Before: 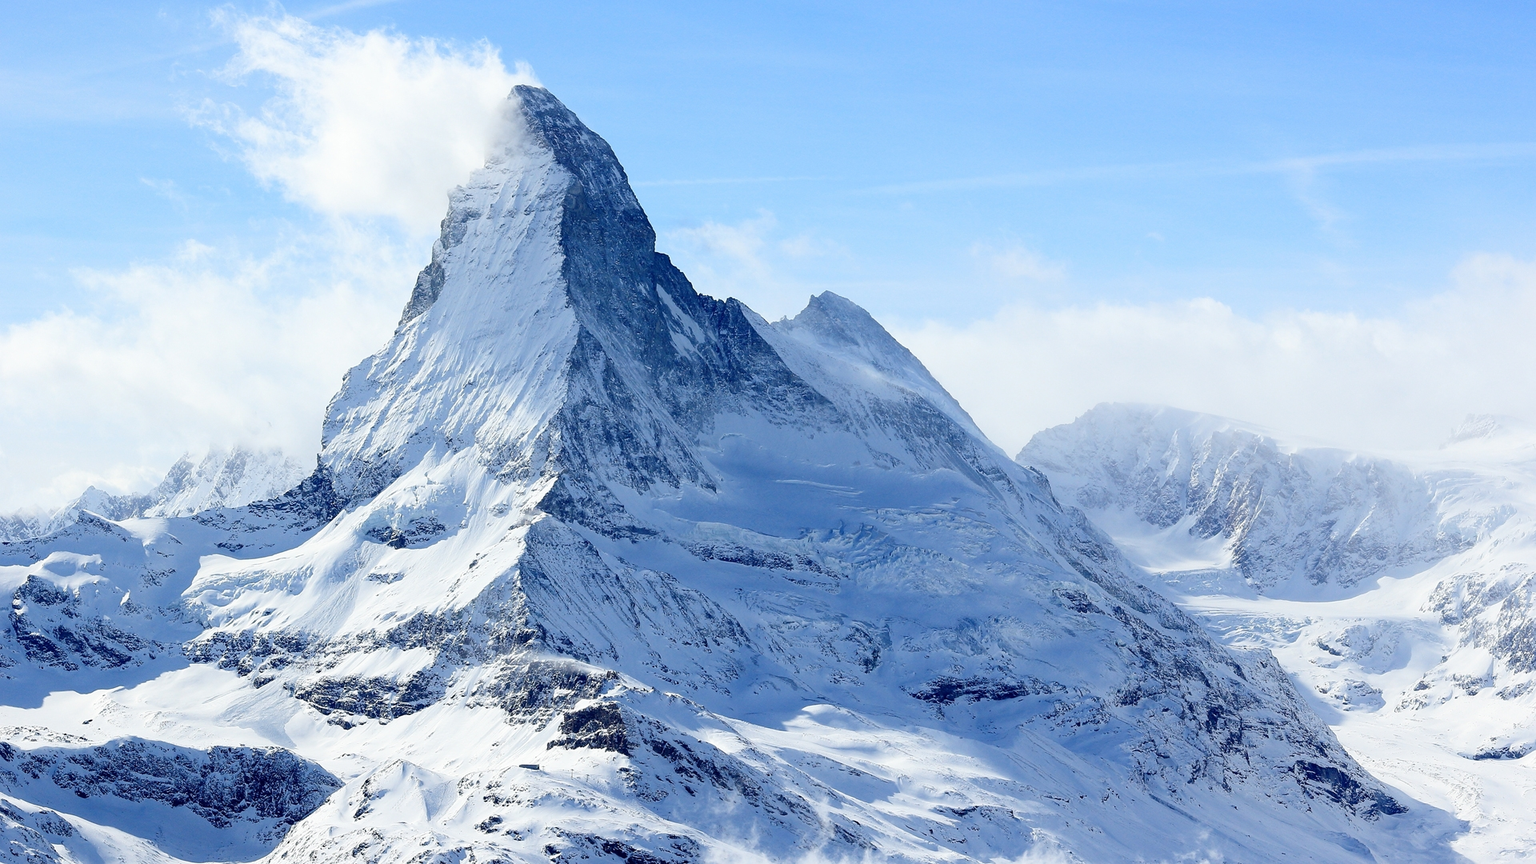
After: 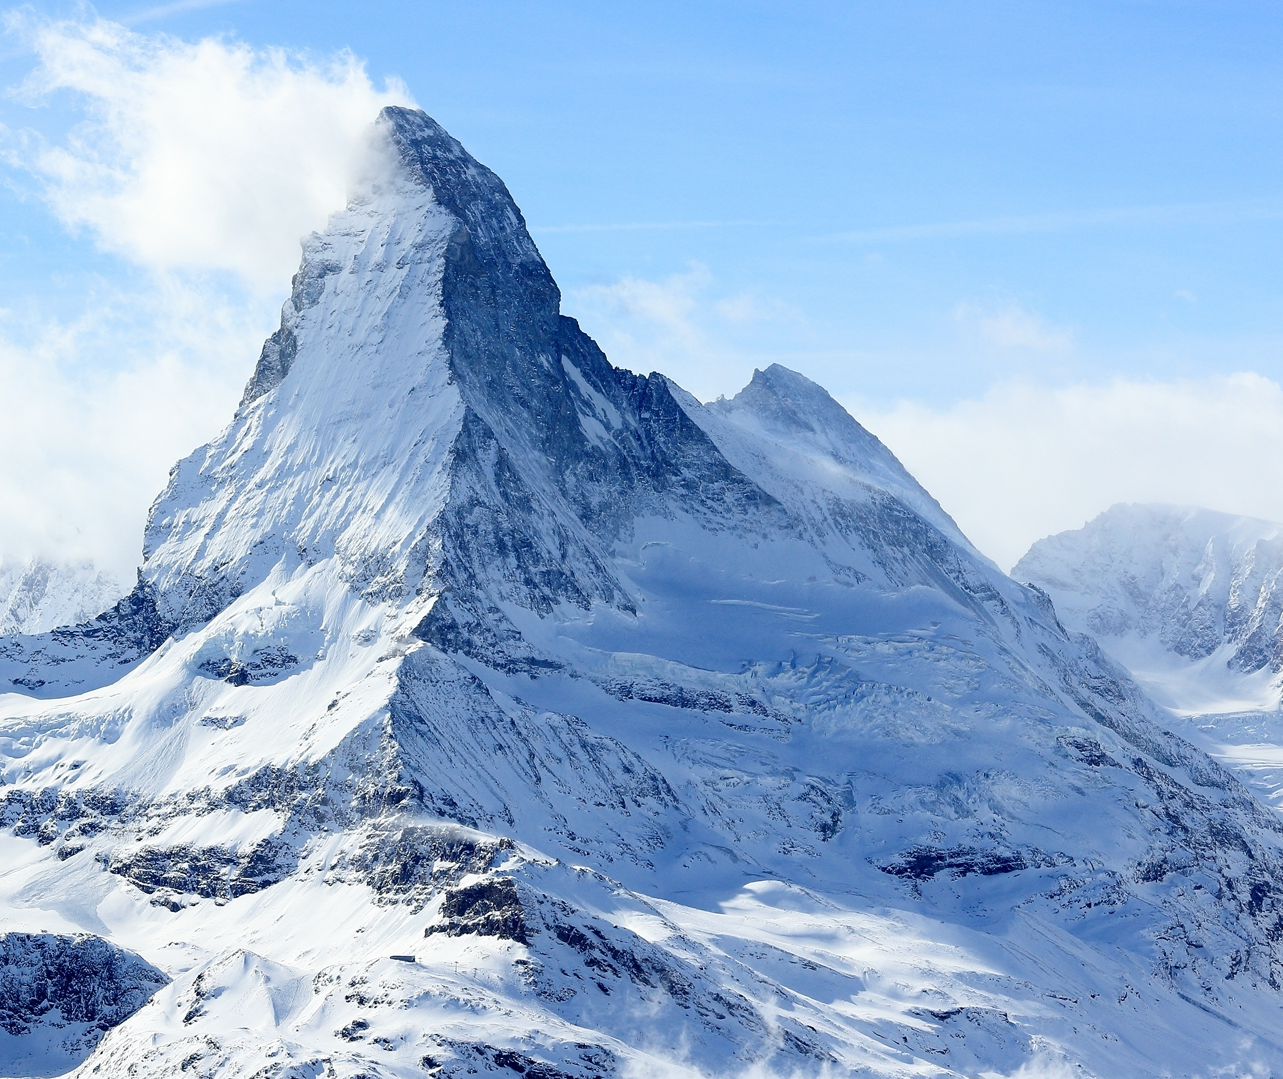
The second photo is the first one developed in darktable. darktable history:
crop and rotate: left 13.518%, right 19.649%
